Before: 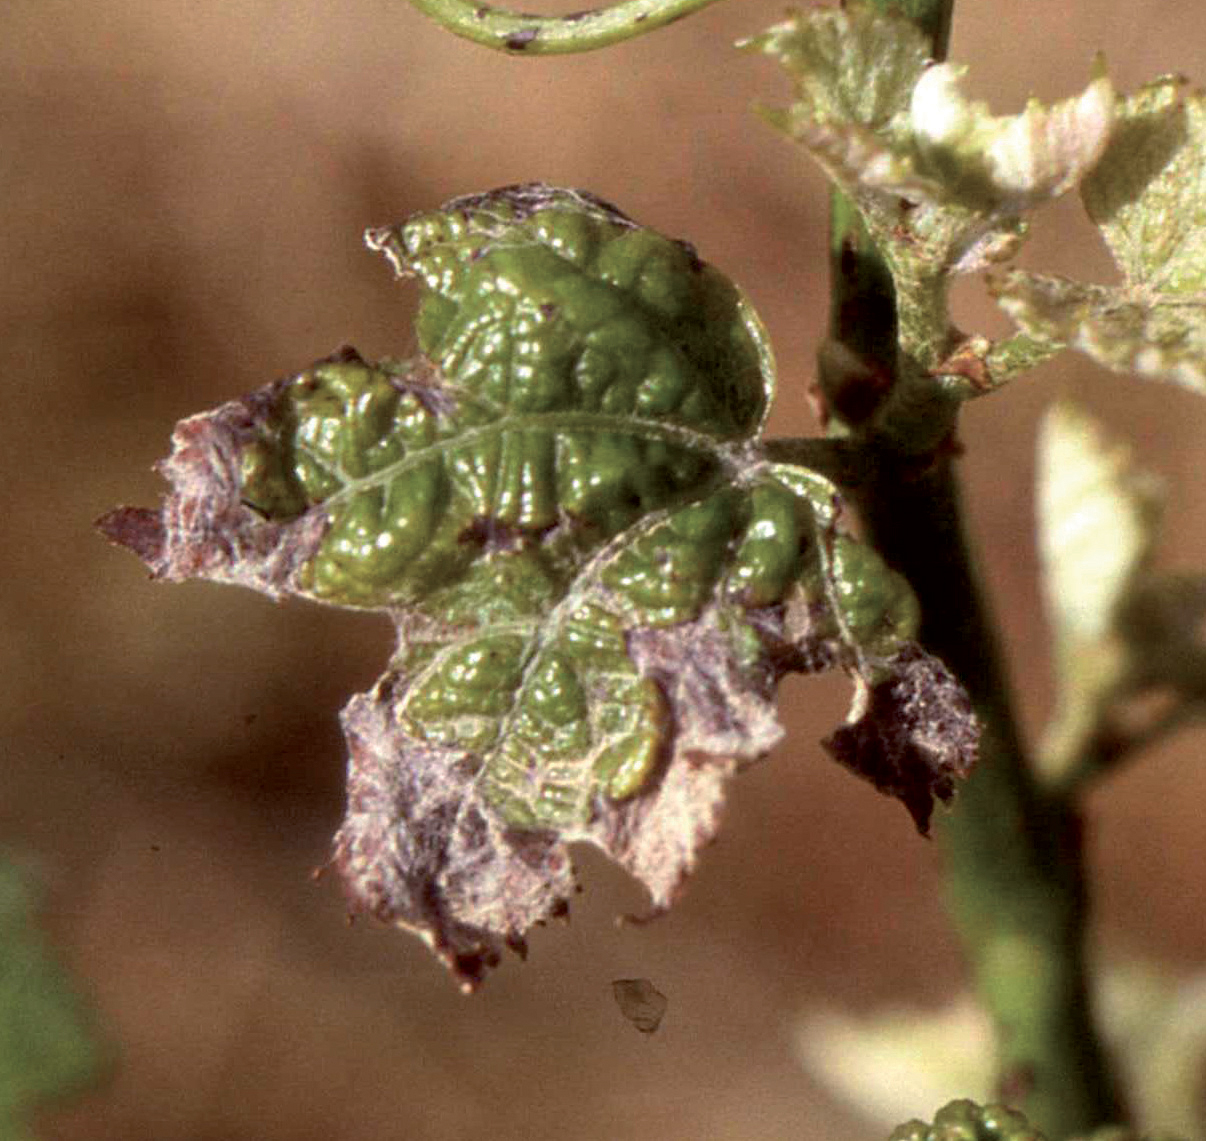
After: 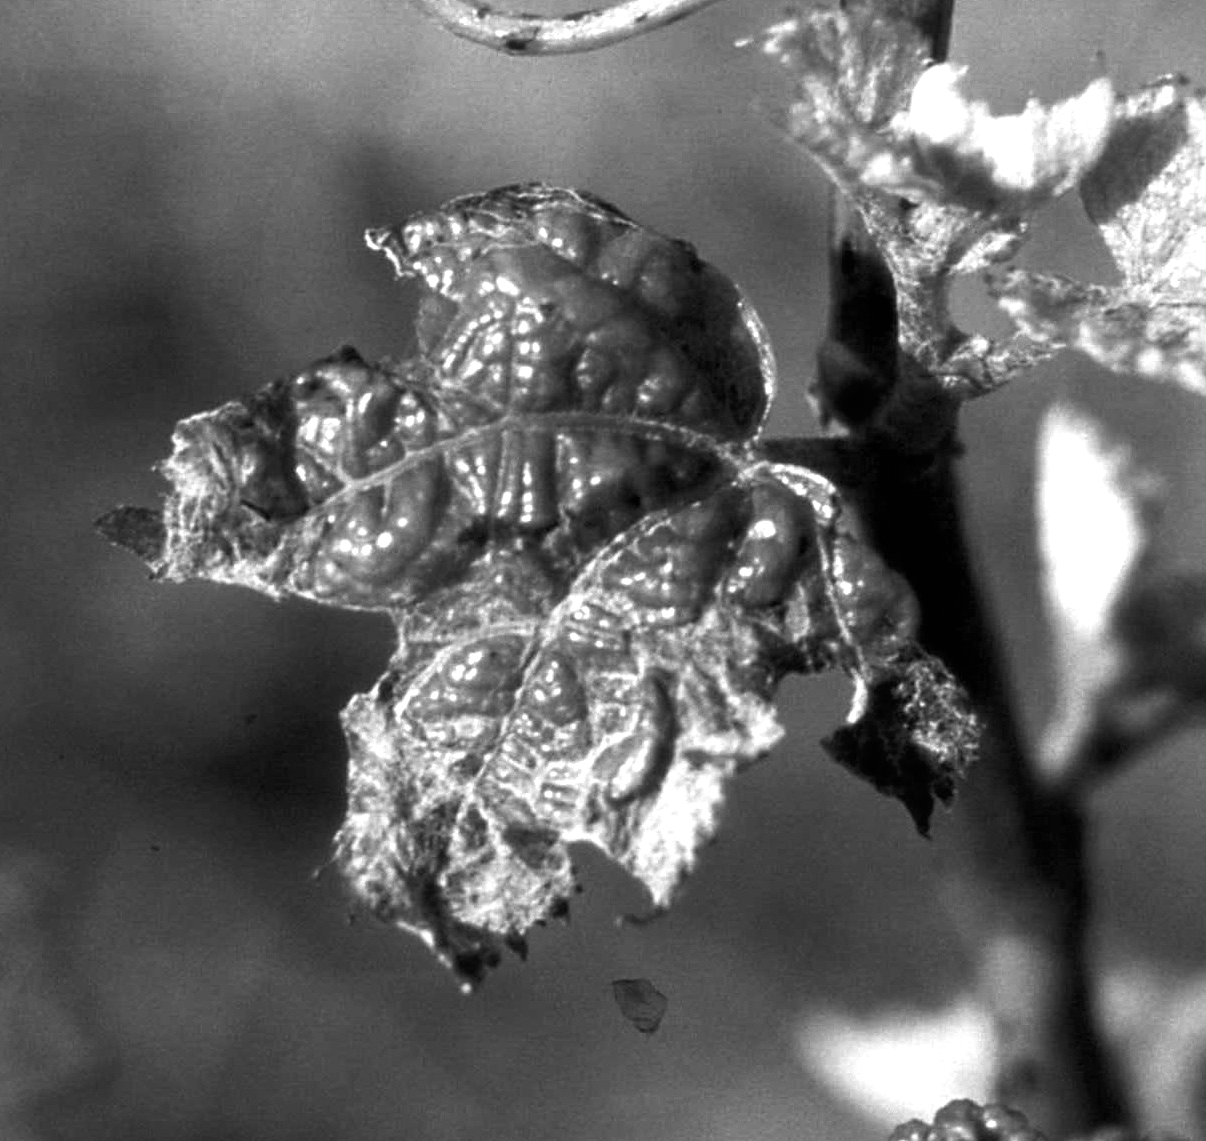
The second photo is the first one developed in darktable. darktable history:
monochrome: a -6.99, b 35.61, size 1.4
color balance rgb: perceptual brilliance grading › highlights 14.29%, perceptual brilliance grading › mid-tones -5.92%, perceptual brilliance grading › shadows -26.83%, global vibrance 31.18%
